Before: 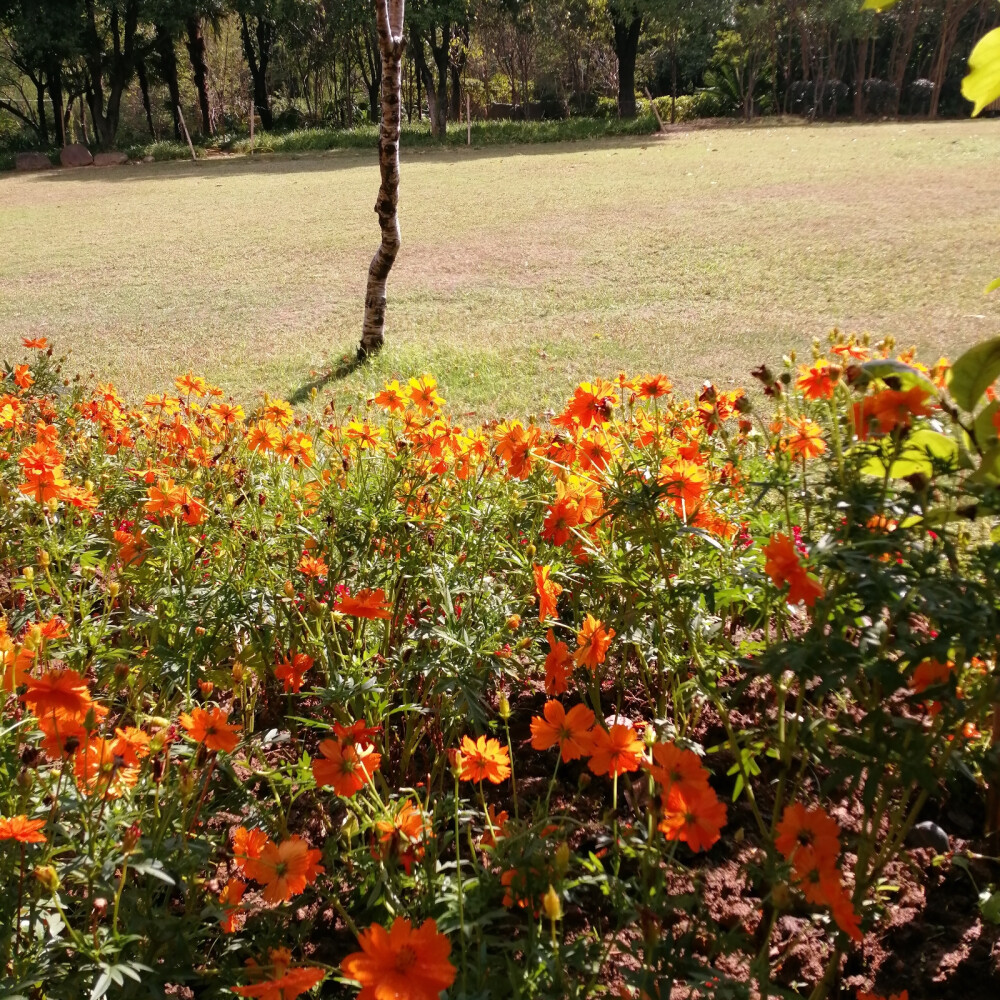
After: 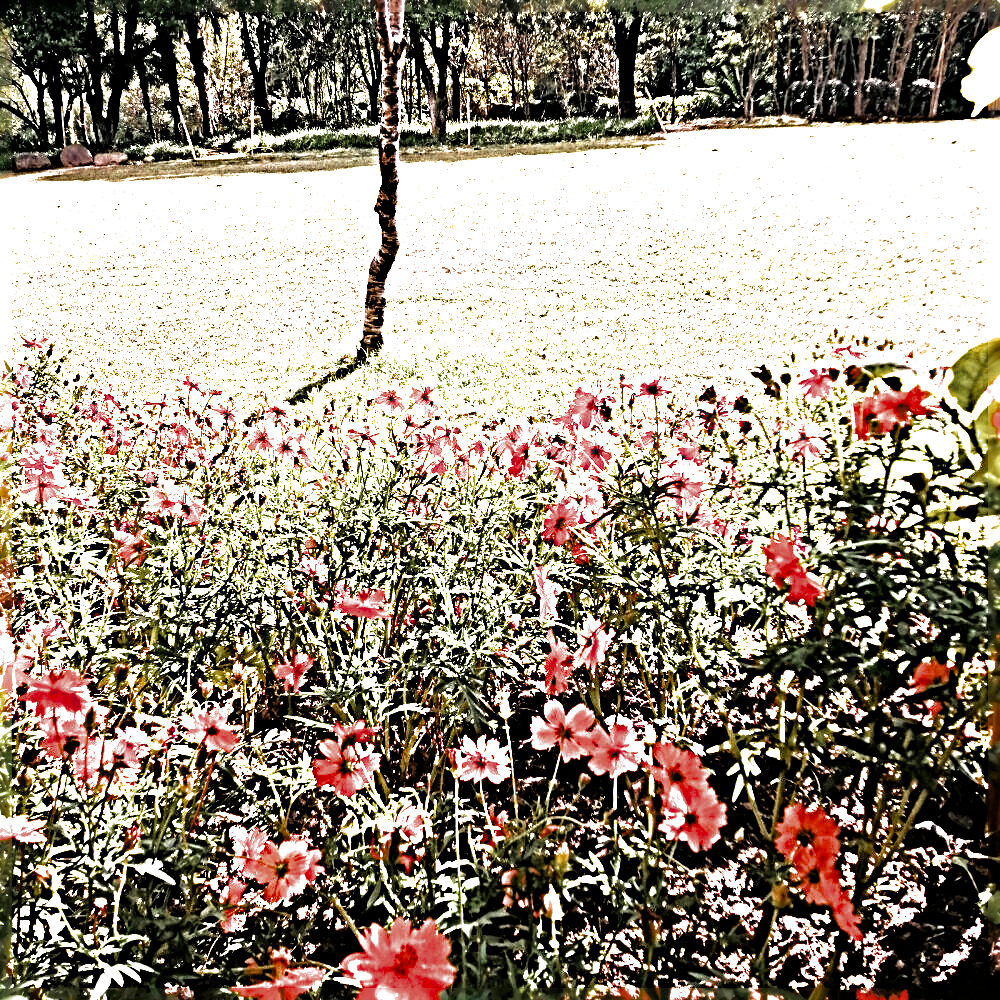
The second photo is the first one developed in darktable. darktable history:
tone equalizer: -8 EV -0.397 EV, -7 EV -0.414 EV, -6 EV -0.303 EV, -5 EV -0.258 EV, -3 EV 0.212 EV, -2 EV 0.338 EV, -1 EV 0.376 EV, +0 EV 0.391 EV
exposure: black level correction 0, exposure 1.524 EV, compensate highlight preservation false
haze removal: compatibility mode true, adaptive false
sharpen: radius 6.287, amount 1.813, threshold 0.158
color zones: curves: ch0 [(0.11, 0.396) (0.195, 0.36) (0.25, 0.5) (0.303, 0.412) (0.357, 0.544) (0.75, 0.5) (0.967, 0.328)]; ch1 [(0, 0.468) (0.112, 0.512) (0.202, 0.6) (0.25, 0.5) (0.307, 0.352) (0.357, 0.544) (0.75, 0.5) (0.963, 0.524)]
filmic rgb: black relative exposure -8.25 EV, white relative exposure 2.2 EV, target white luminance 99.983%, hardness 7.14, latitude 75.19%, contrast 1.318, highlights saturation mix -2.1%, shadows ↔ highlights balance 30.53%
